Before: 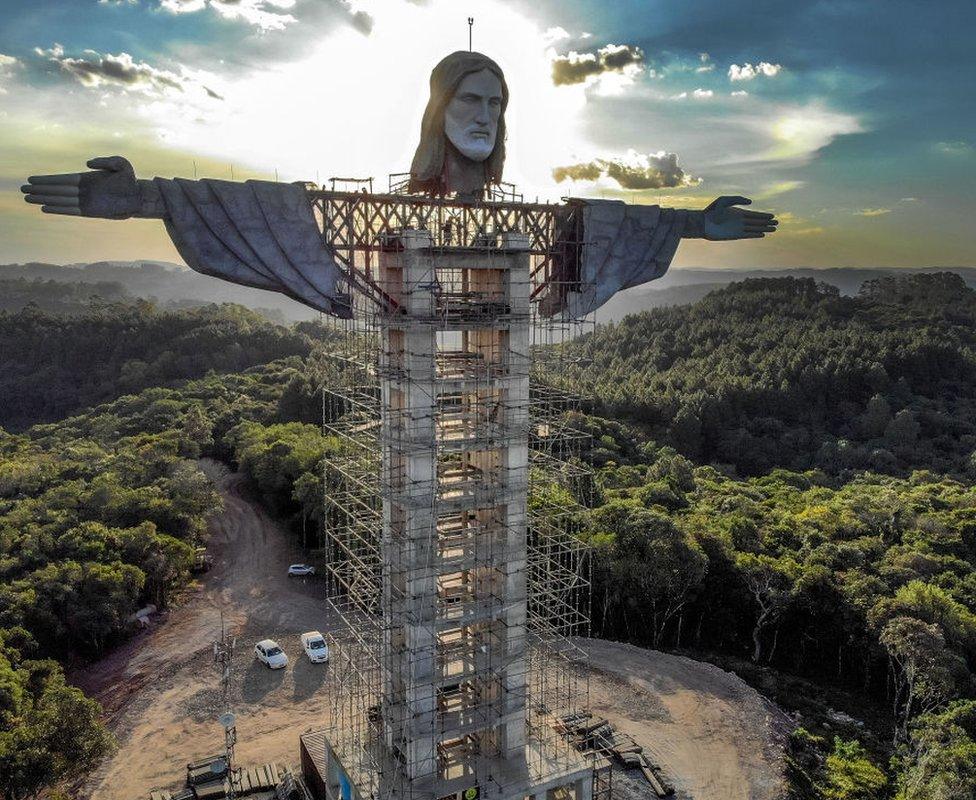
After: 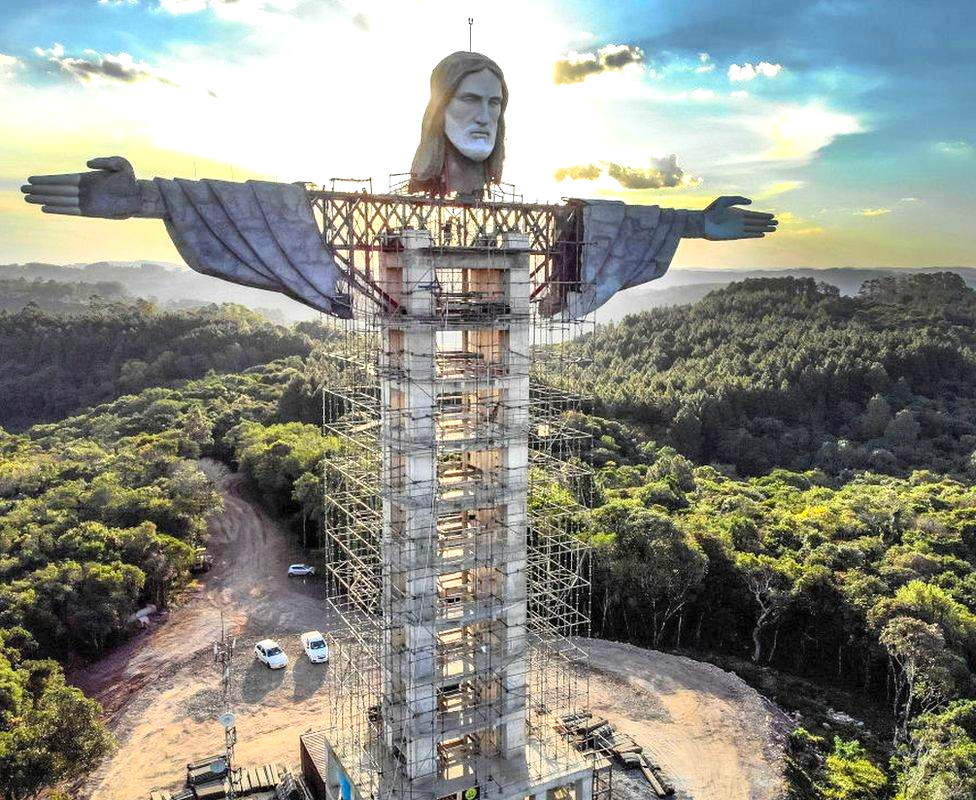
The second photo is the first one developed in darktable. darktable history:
exposure: black level correction 0, exposure 0.863 EV, compensate highlight preservation false
contrast equalizer: octaves 7, y [[0.5, 0.488, 0.462, 0.461, 0.491, 0.5], [0.5 ×6], [0.5 ×6], [0 ×6], [0 ×6]], mix -0.362
contrast brightness saturation: contrast 0.197, brightness 0.155, saturation 0.227
